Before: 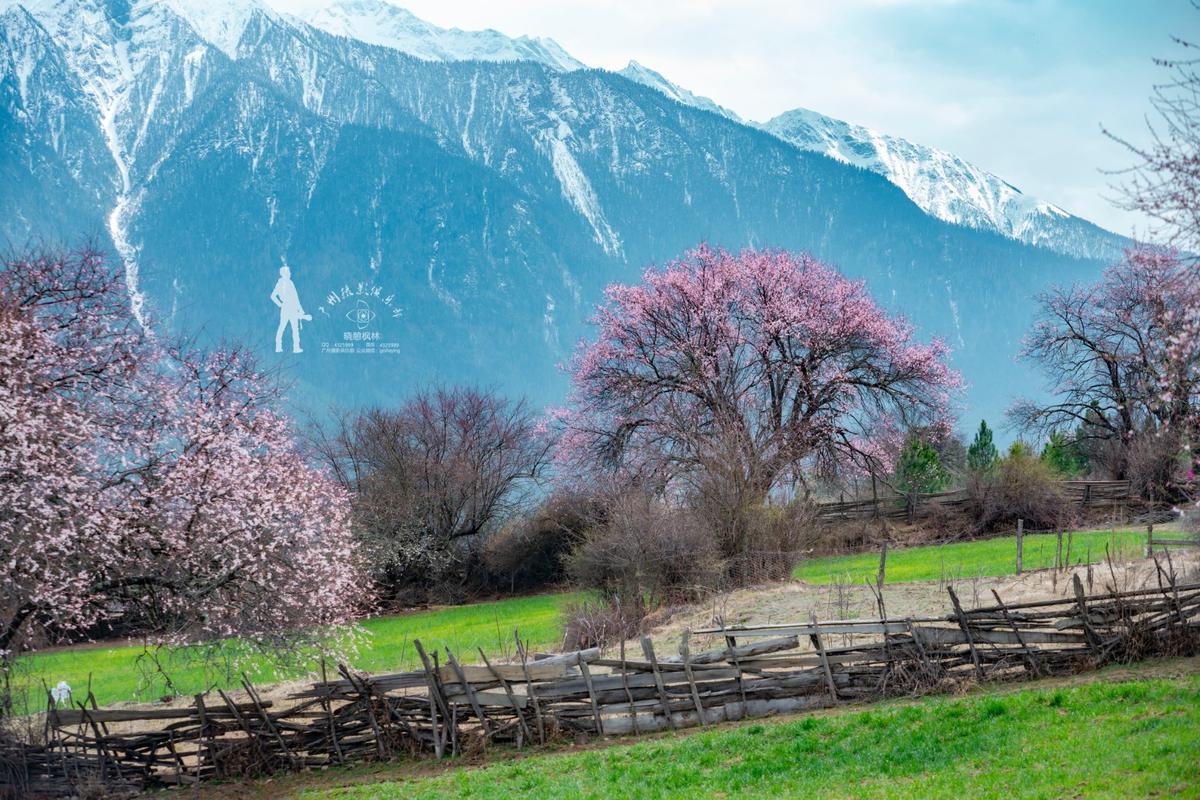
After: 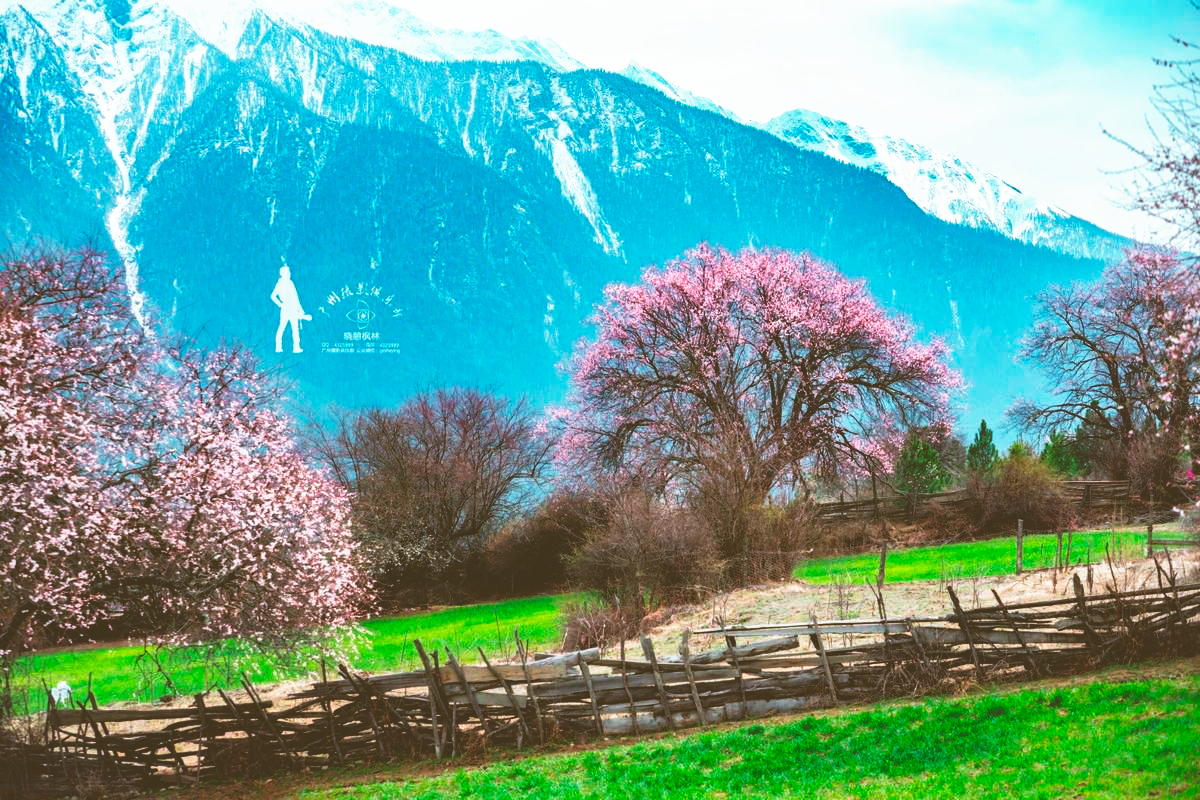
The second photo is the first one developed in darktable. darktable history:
color correction: highlights a* -0.438, highlights b* 0.157, shadows a* 4.76, shadows b* 20.8
base curve: curves: ch0 [(0, 0.036) (0.007, 0.037) (0.604, 0.887) (1, 1)], preserve colors none
